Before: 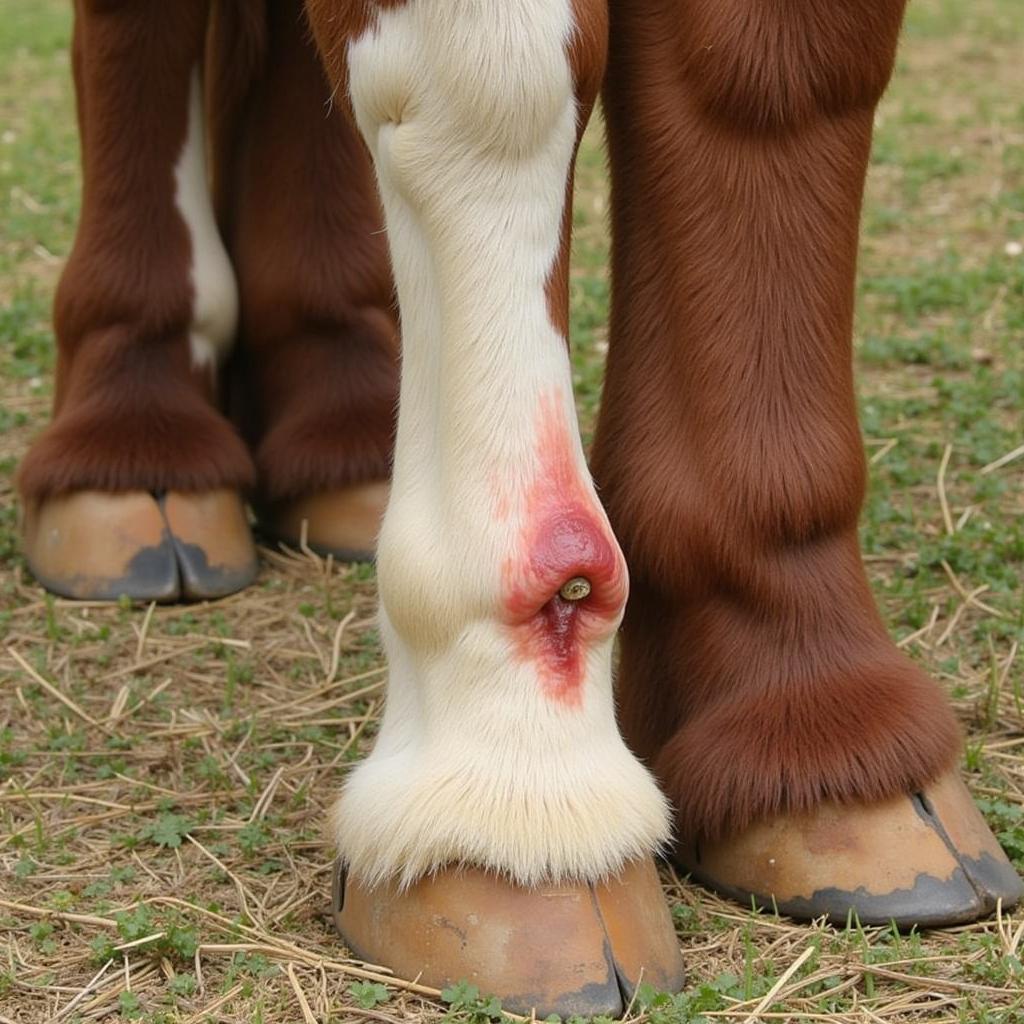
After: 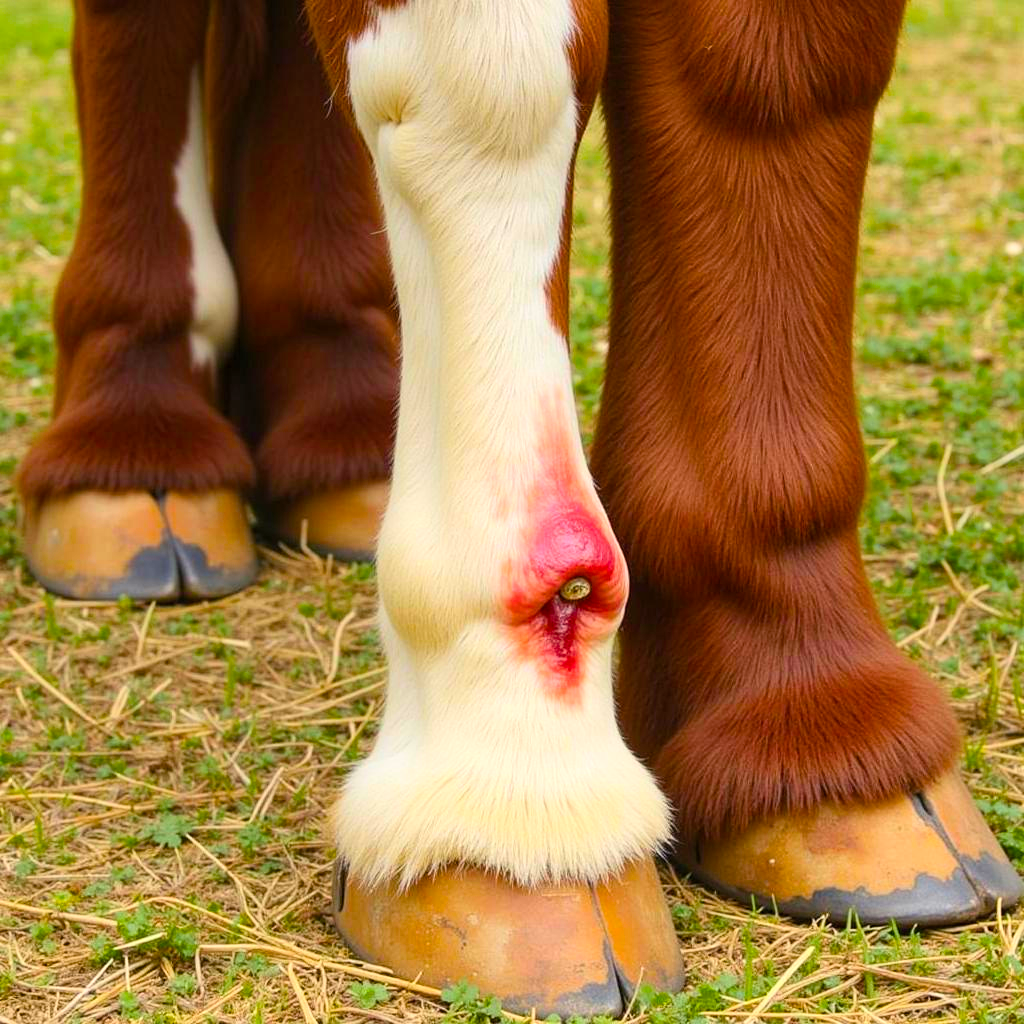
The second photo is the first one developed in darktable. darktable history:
color balance rgb: shadows lift › chroma 3.228%, shadows lift › hue 280.06°, linear chroma grading › global chroma 15.119%, perceptual saturation grading › global saturation 25.428%, global vibrance 20%
contrast brightness saturation: contrast 0.198, brightness 0.167, saturation 0.223
local contrast: highlights 106%, shadows 99%, detail 119%, midtone range 0.2
